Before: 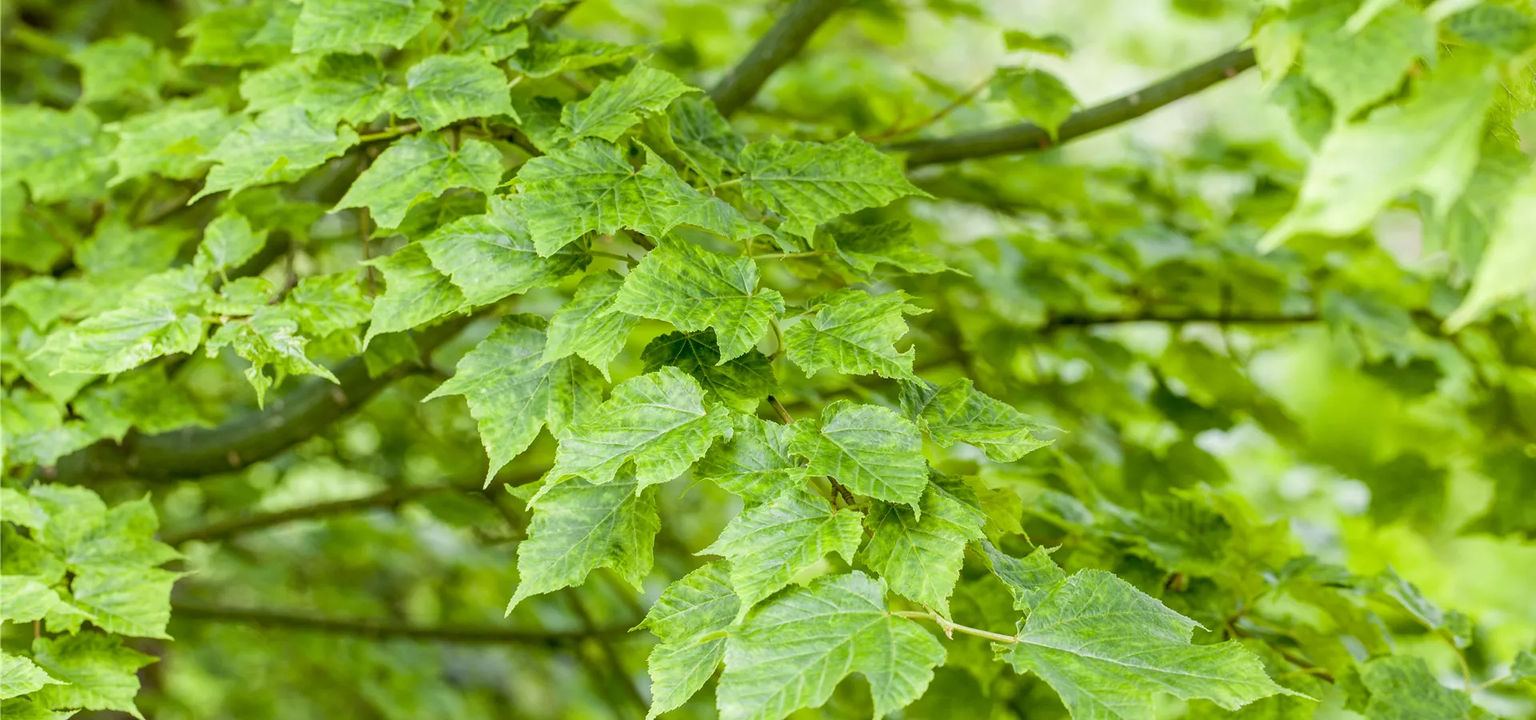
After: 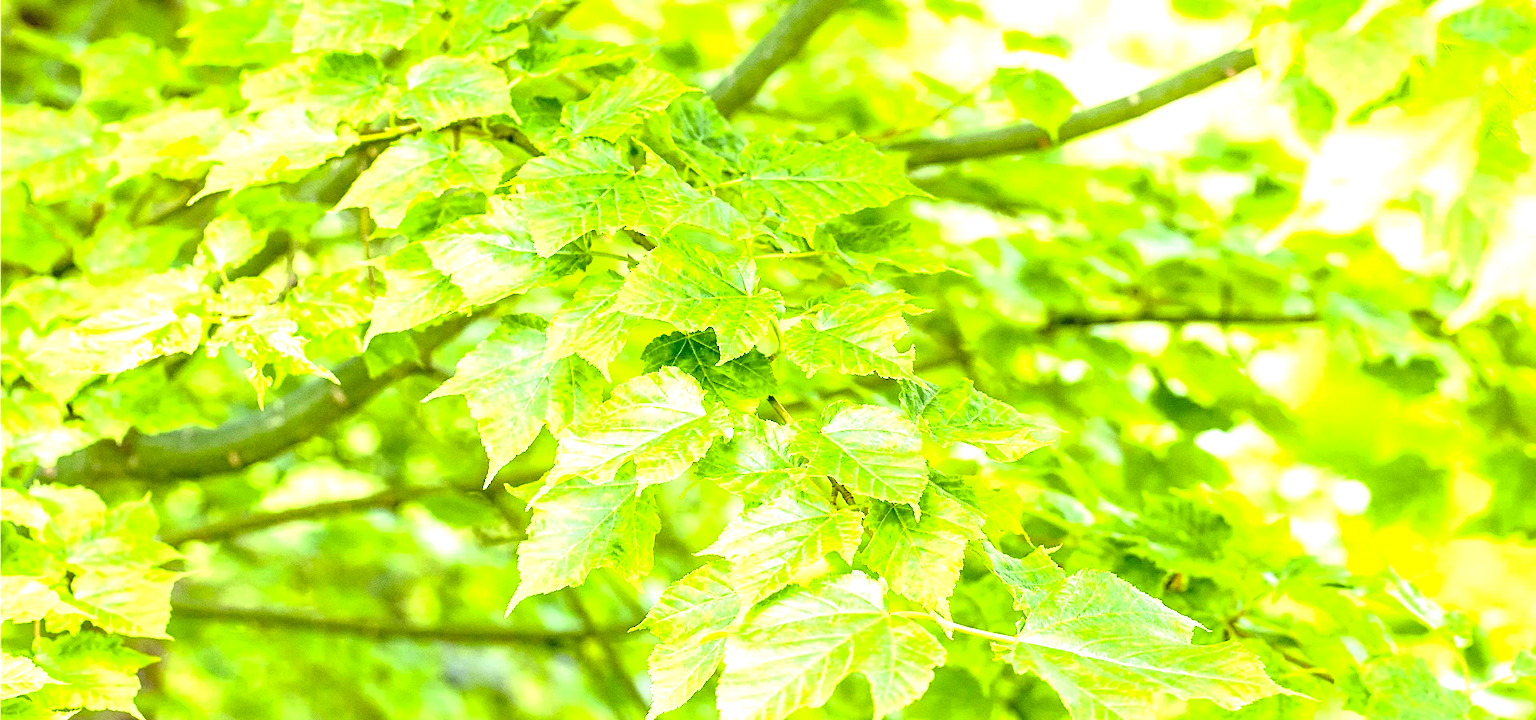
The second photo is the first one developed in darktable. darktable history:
sharpen: radius 1.864, amount 0.398, threshold 1.271
grain: coarseness 0.09 ISO
contrast brightness saturation: contrast -0.1, brightness 0.05, saturation 0.08
color balance rgb: global vibrance 10%
exposure: black level correction 0.001, exposure 1.822 EV, compensate exposure bias true, compensate highlight preservation false
